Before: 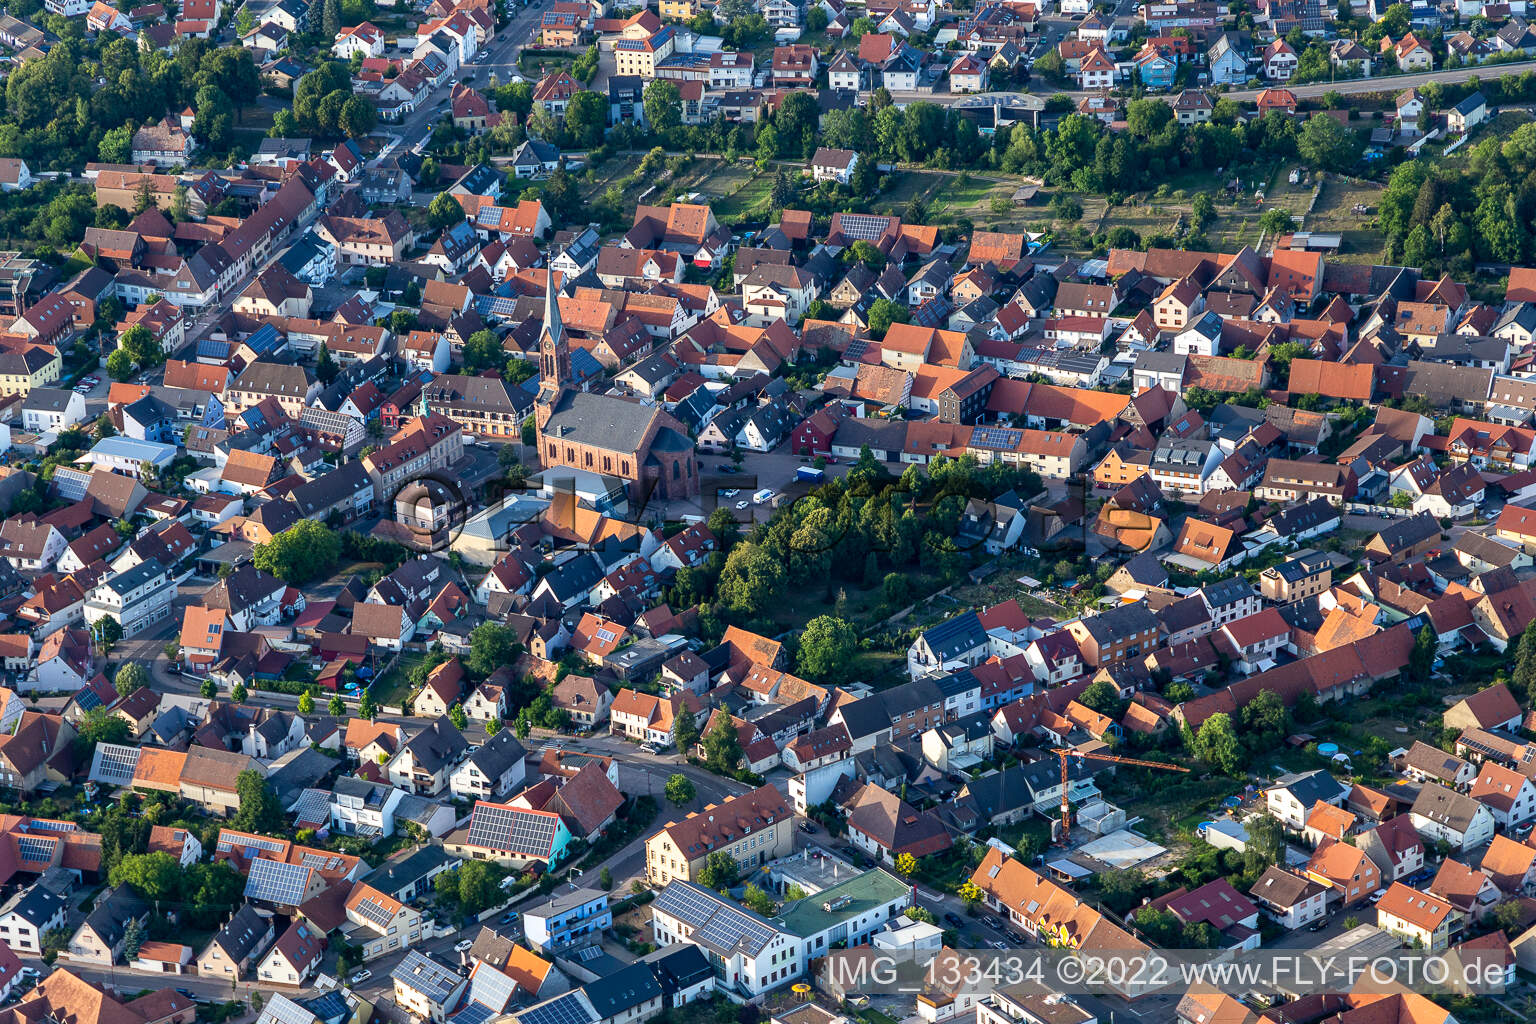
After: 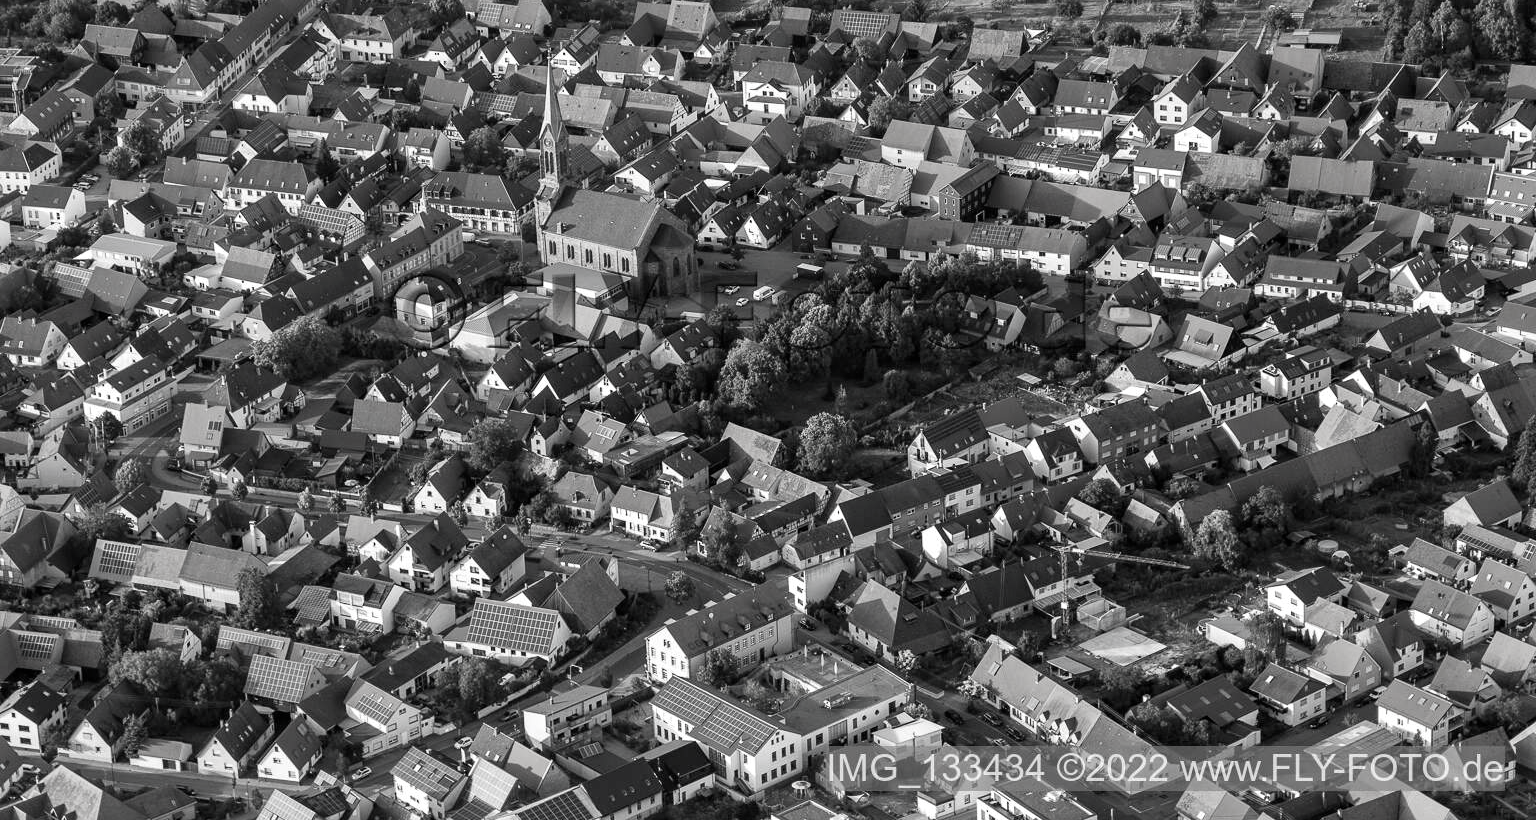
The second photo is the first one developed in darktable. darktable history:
shadows and highlights: shadows 12.84, white point adjustment 1.21, highlights -1.32, soften with gaussian
contrast brightness saturation: saturation -0.989
color balance rgb: linear chroma grading › global chroma 9.972%, perceptual saturation grading › global saturation 20%, perceptual saturation grading › highlights -50.337%, perceptual saturation grading › shadows 30.757%
crop and rotate: top 19.845%
